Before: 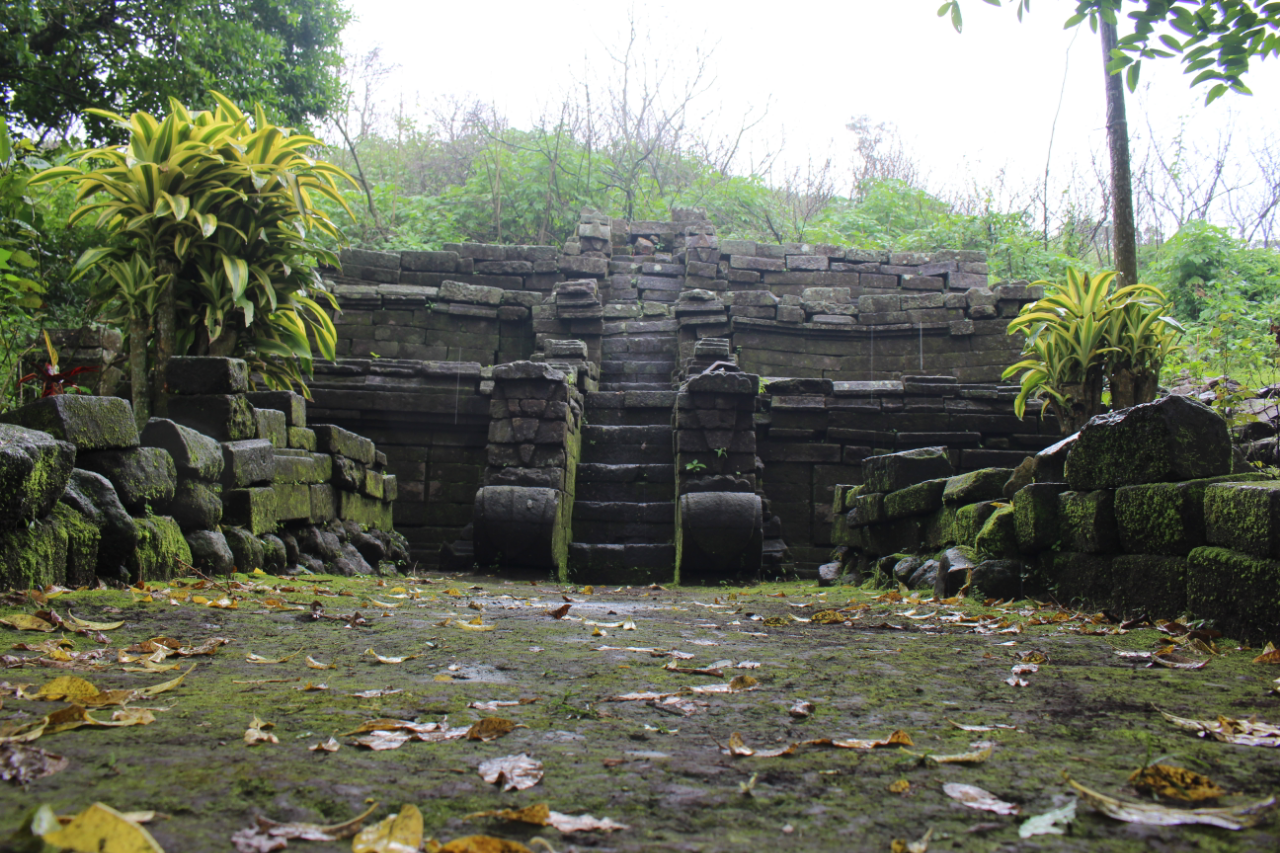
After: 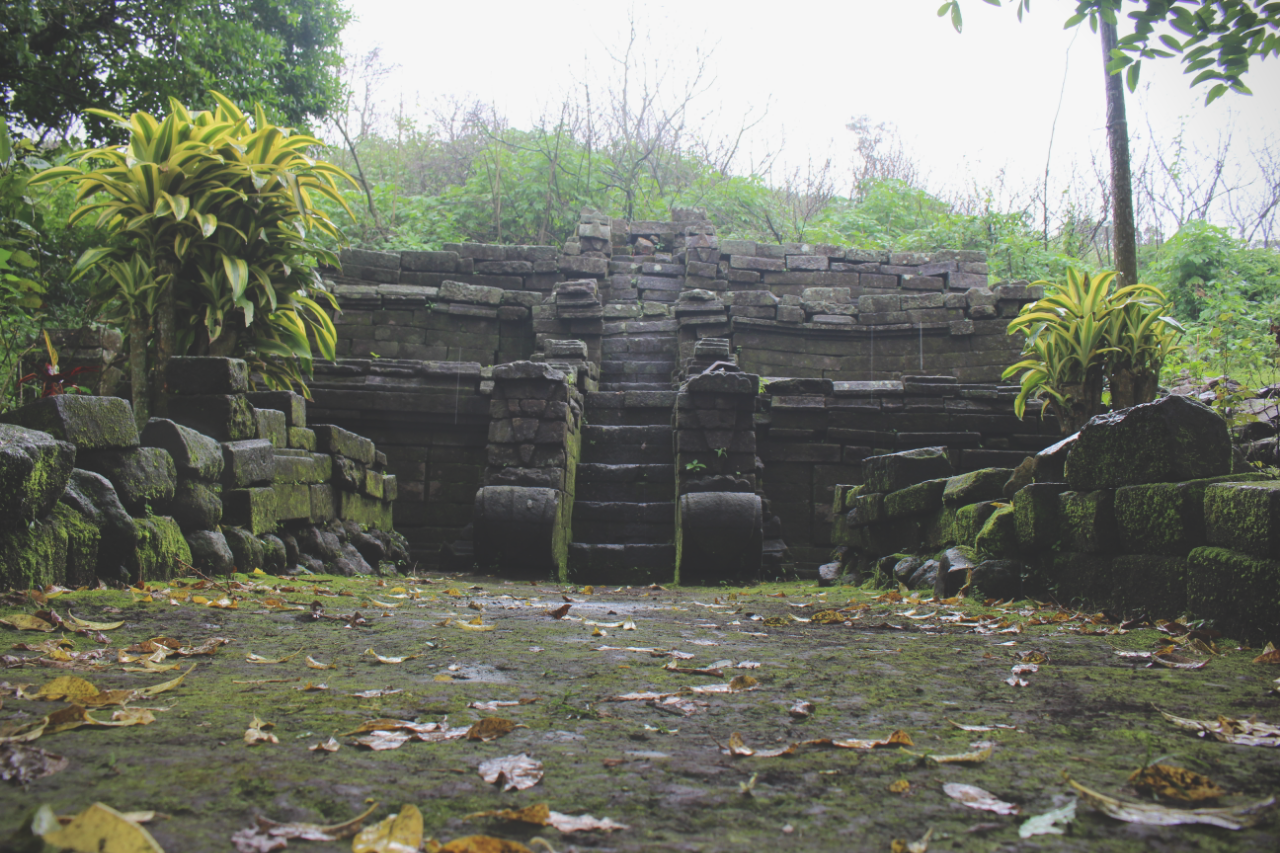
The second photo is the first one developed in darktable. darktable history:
exposure: black level correction -0.025, exposure -0.117 EV, compensate highlight preservation false
vignetting: fall-off start 92.6%, brightness -0.52, saturation -0.51, center (-0.012, 0)
